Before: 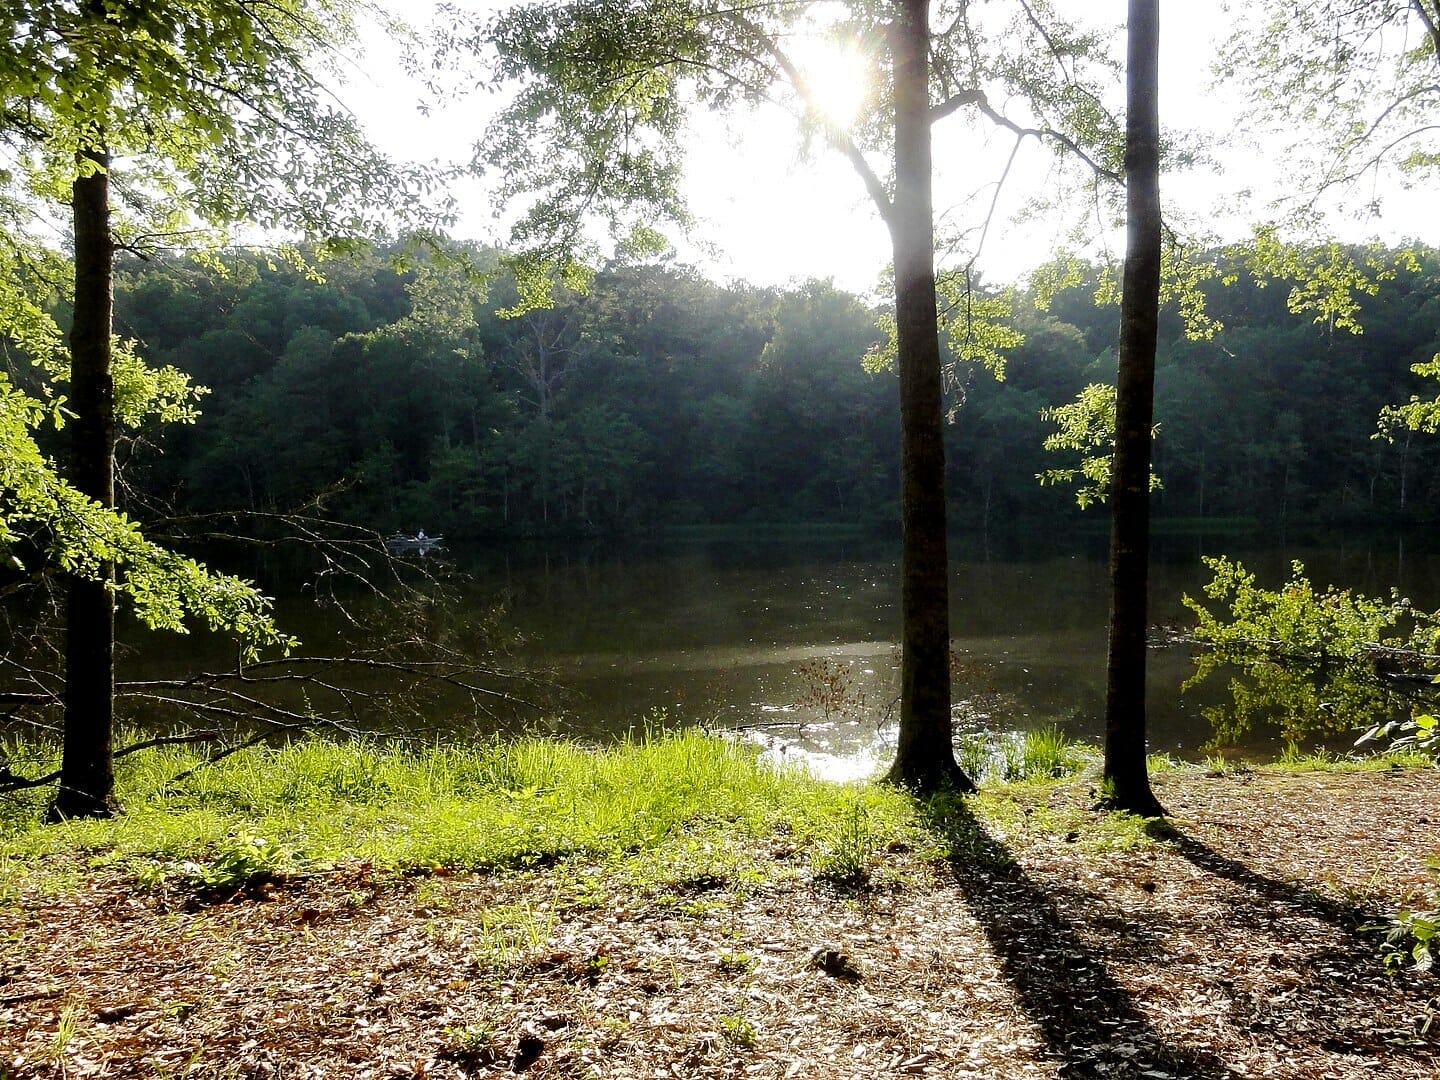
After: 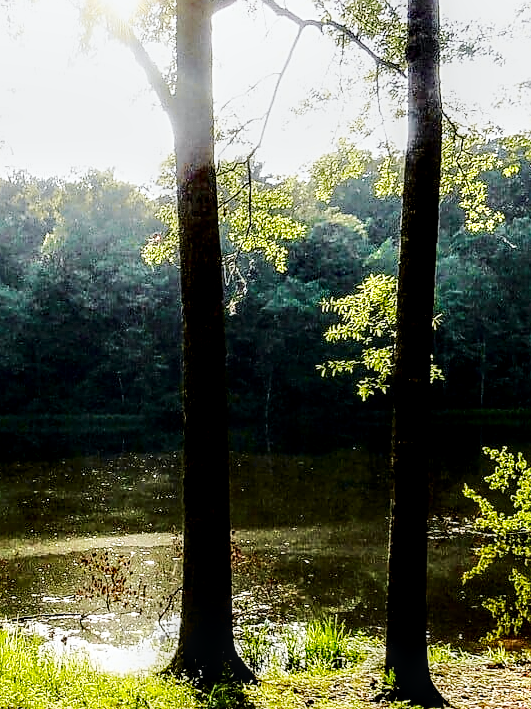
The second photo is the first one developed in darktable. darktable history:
base curve: curves: ch0 [(0, 0) (0.032, 0.025) (0.121, 0.166) (0.206, 0.329) (0.605, 0.79) (1, 1)], preserve colors none
local contrast: highlights 12%, shadows 38%, detail 183%, midtone range 0.471
sharpen: on, module defaults
crop and rotate: left 49.936%, top 10.094%, right 13.136%, bottom 24.256%
tone curve: curves: ch0 [(0, 0) (0.058, 0.027) (0.214, 0.183) (0.295, 0.288) (0.48, 0.541) (0.658, 0.703) (0.741, 0.775) (0.844, 0.866) (0.986, 0.957)]; ch1 [(0, 0) (0.172, 0.123) (0.312, 0.296) (0.437, 0.429) (0.471, 0.469) (0.502, 0.5) (0.513, 0.515) (0.572, 0.603) (0.617, 0.653) (0.68, 0.724) (0.889, 0.924) (1, 1)]; ch2 [(0, 0) (0.411, 0.424) (0.489, 0.49) (0.502, 0.5) (0.512, 0.524) (0.549, 0.578) (0.604, 0.628) (0.709, 0.748) (1, 1)], color space Lab, independent channels, preserve colors none
